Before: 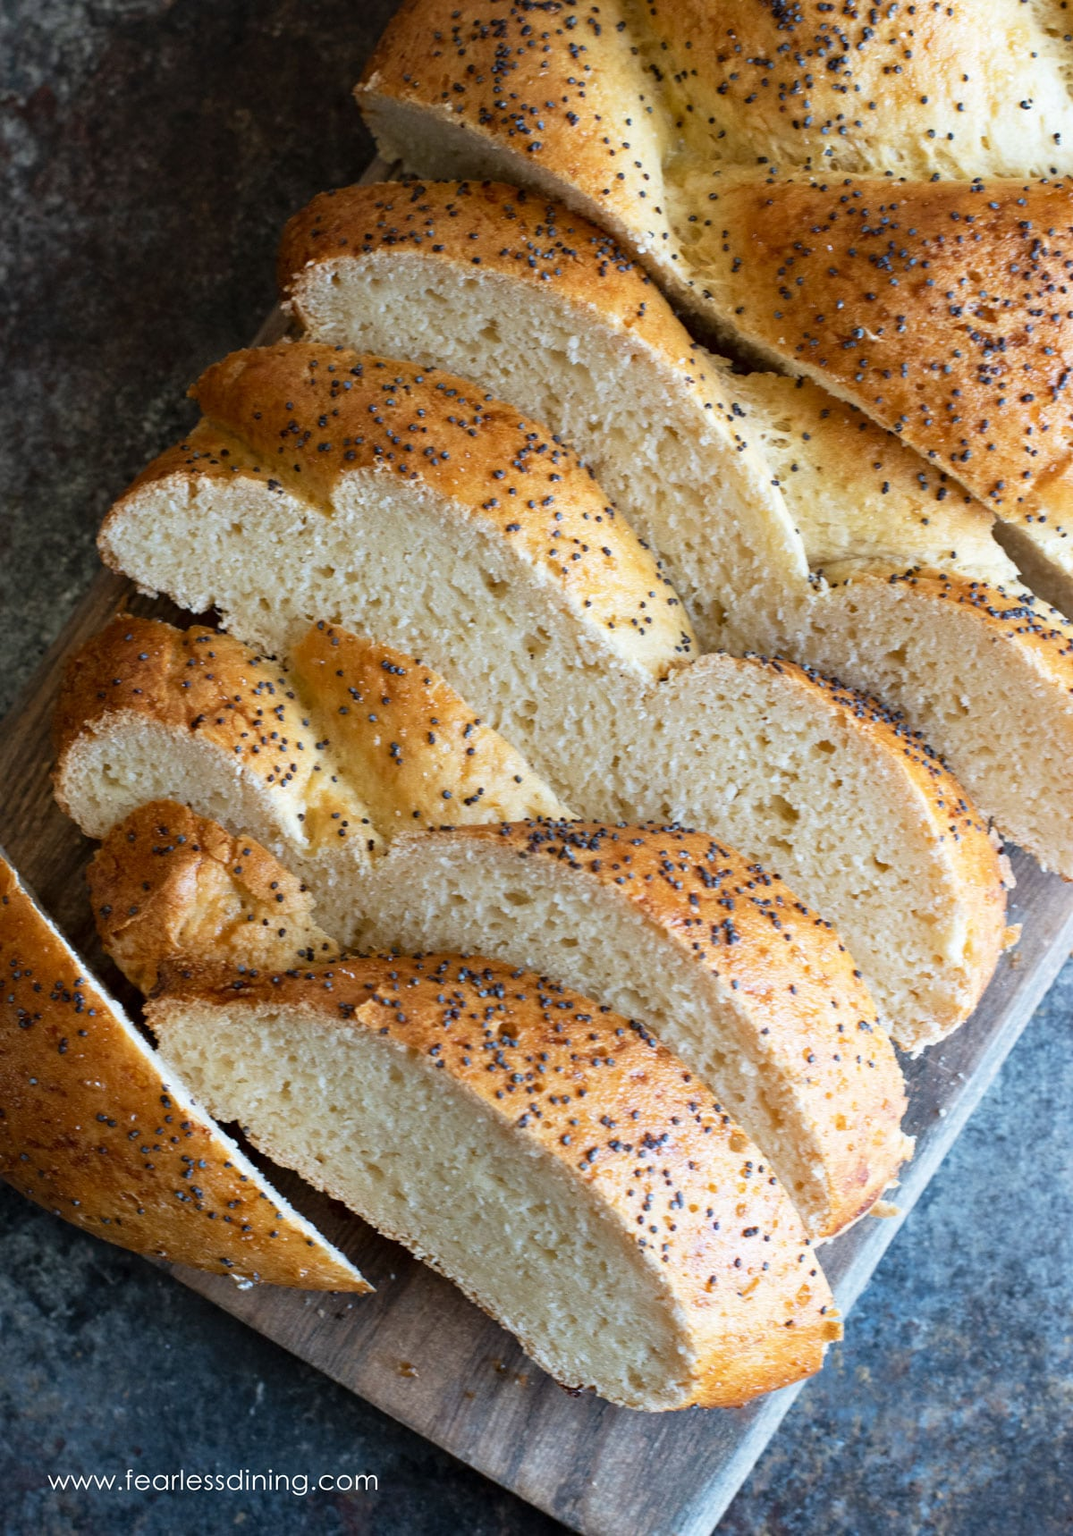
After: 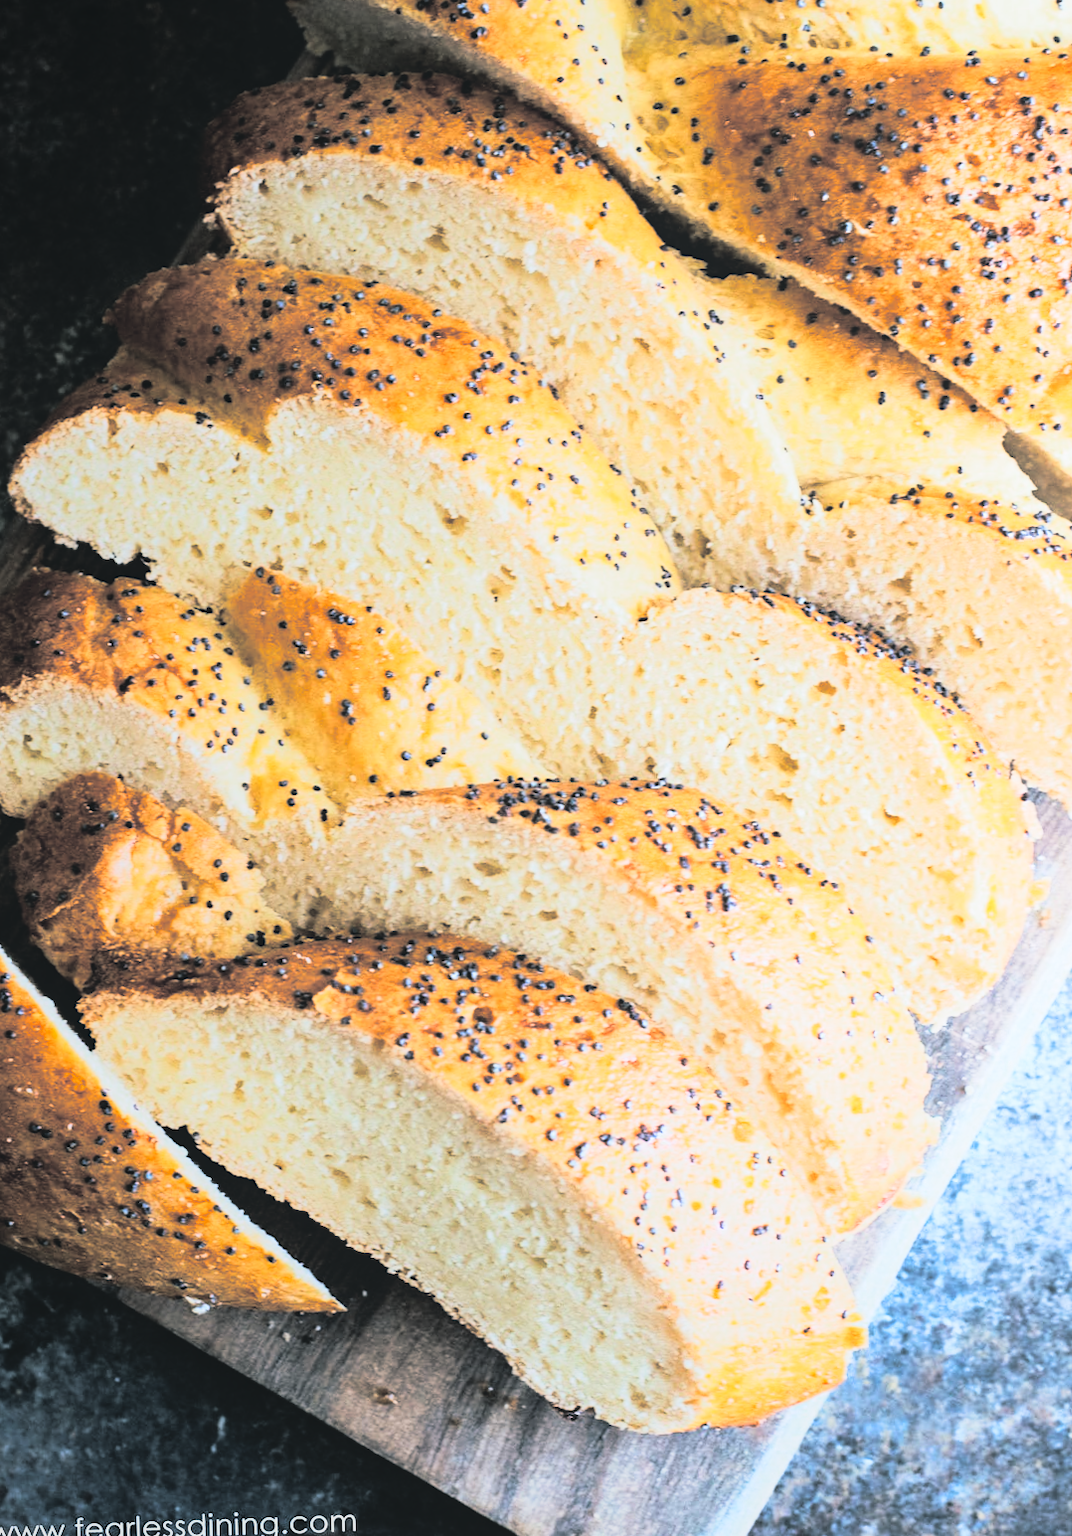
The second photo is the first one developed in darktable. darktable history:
local contrast: highlights 68%, shadows 68%, detail 82%, midtone range 0.325
crop and rotate: angle 1.96°, left 5.673%, top 5.673%
contrast equalizer: y [[0.439, 0.44, 0.442, 0.457, 0.493, 0.498], [0.5 ×6], [0.5 ×6], [0 ×6], [0 ×6]], mix 0.59
rgb curve: curves: ch0 [(0, 0) (0.21, 0.15) (0.24, 0.21) (0.5, 0.75) (0.75, 0.96) (0.89, 0.99) (1, 1)]; ch1 [(0, 0.02) (0.21, 0.13) (0.25, 0.2) (0.5, 0.67) (0.75, 0.9) (0.89, 0.97) (1, 1)]; ch2 [(0, 0.02) (0.21, 0.13) (0.25, 0.2) (0.5, 0.67) (0.75, 0.9) (0.89, 0.97) (1, 1)], compensate middle gray true
split-toning: shadows › hue 201.6°, shadows › saturation 0.16, highlights › hue 50.4°, highlights › saturation 0.2, balance -49.9
